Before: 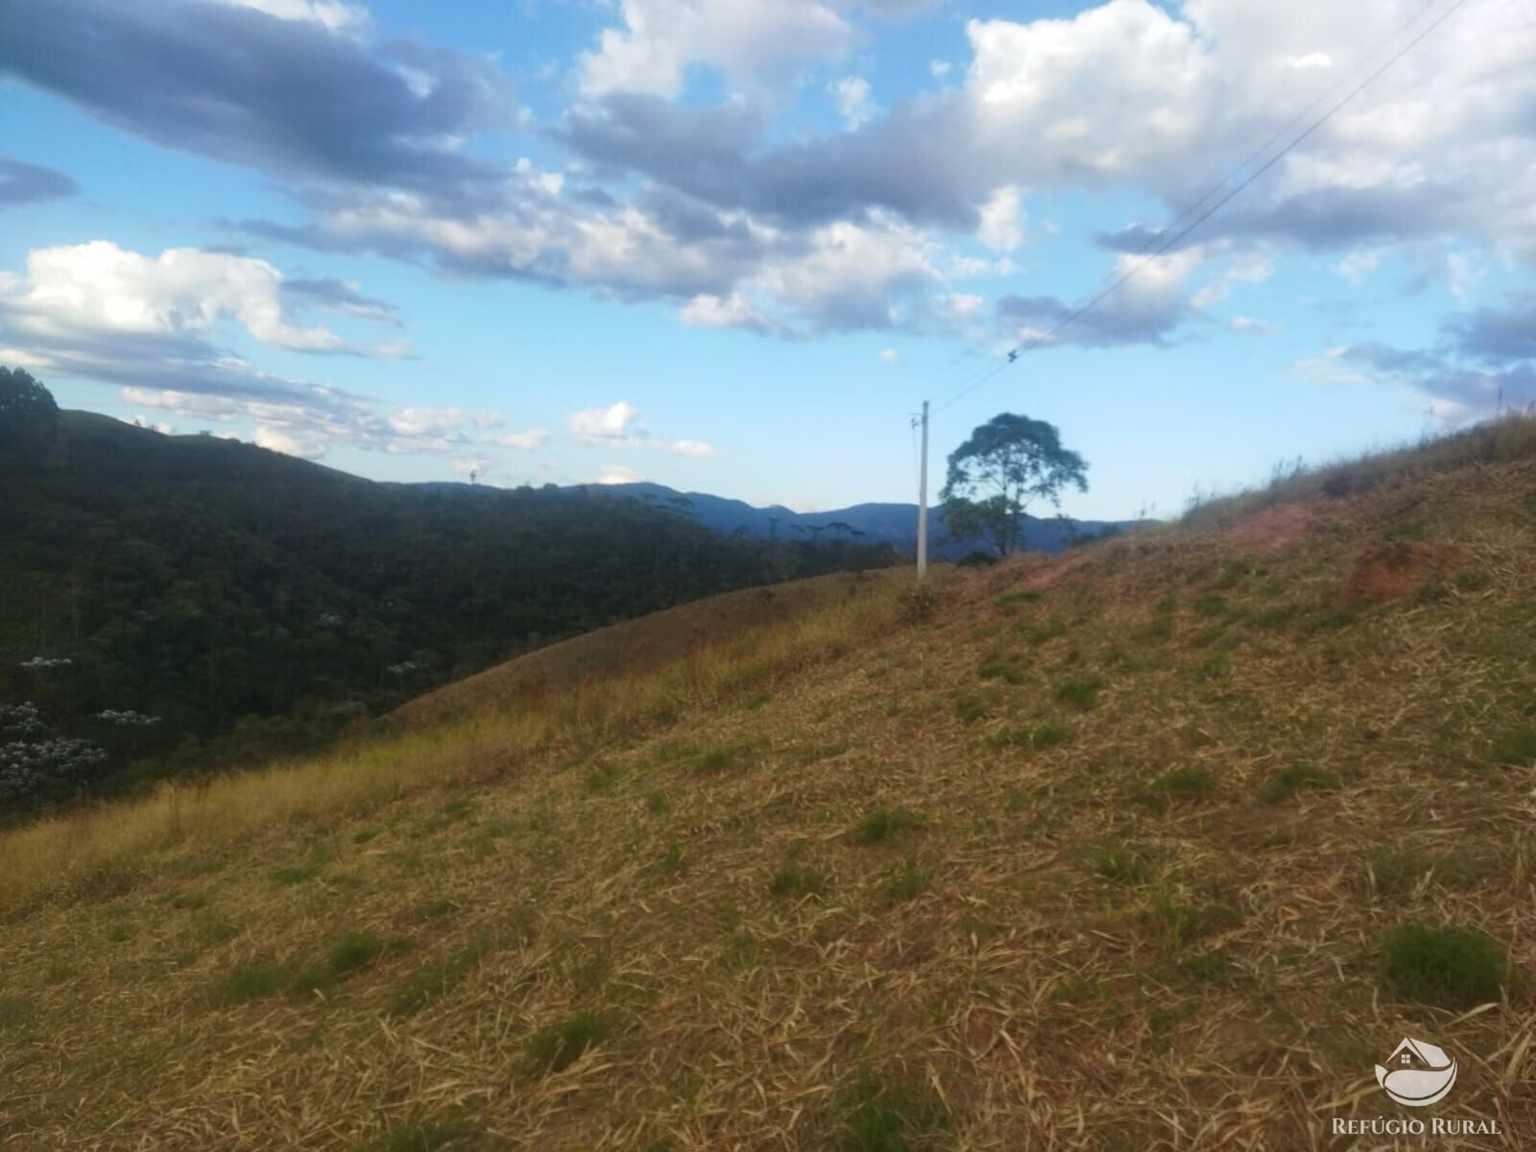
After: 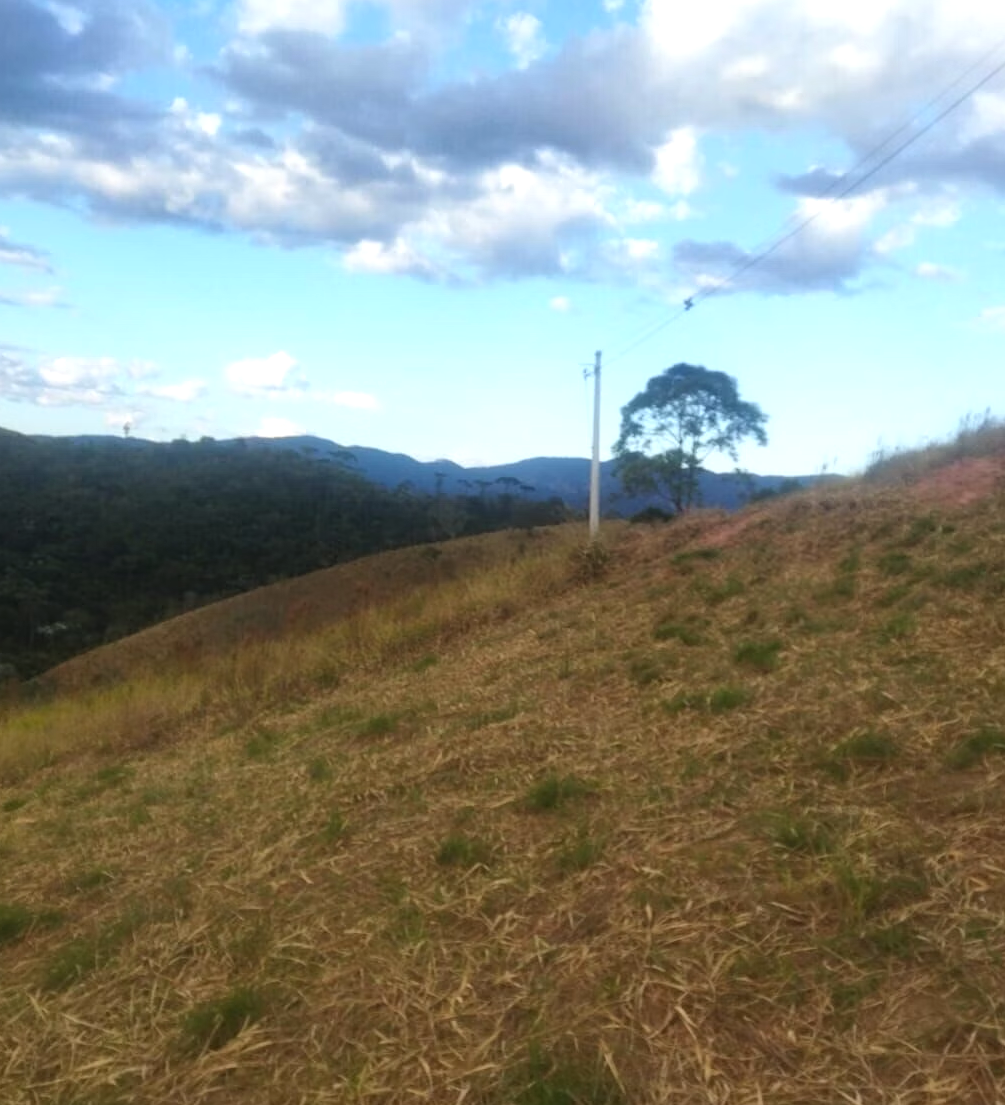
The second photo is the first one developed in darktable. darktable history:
crop and rotate: left 22.994%, top 5.633%, right 14.141%, bottom 2.252%
tone equalizer: -8 EV -0.433 EV, -7 EV -0.355 EV, -6 EV -0.307 EV, -5 EV -0.183 EV, -3 EV 0.24 EV, -2 EV 0.347 EV, -1 EV 0.401 EV, +0 EV 0.427 EV
